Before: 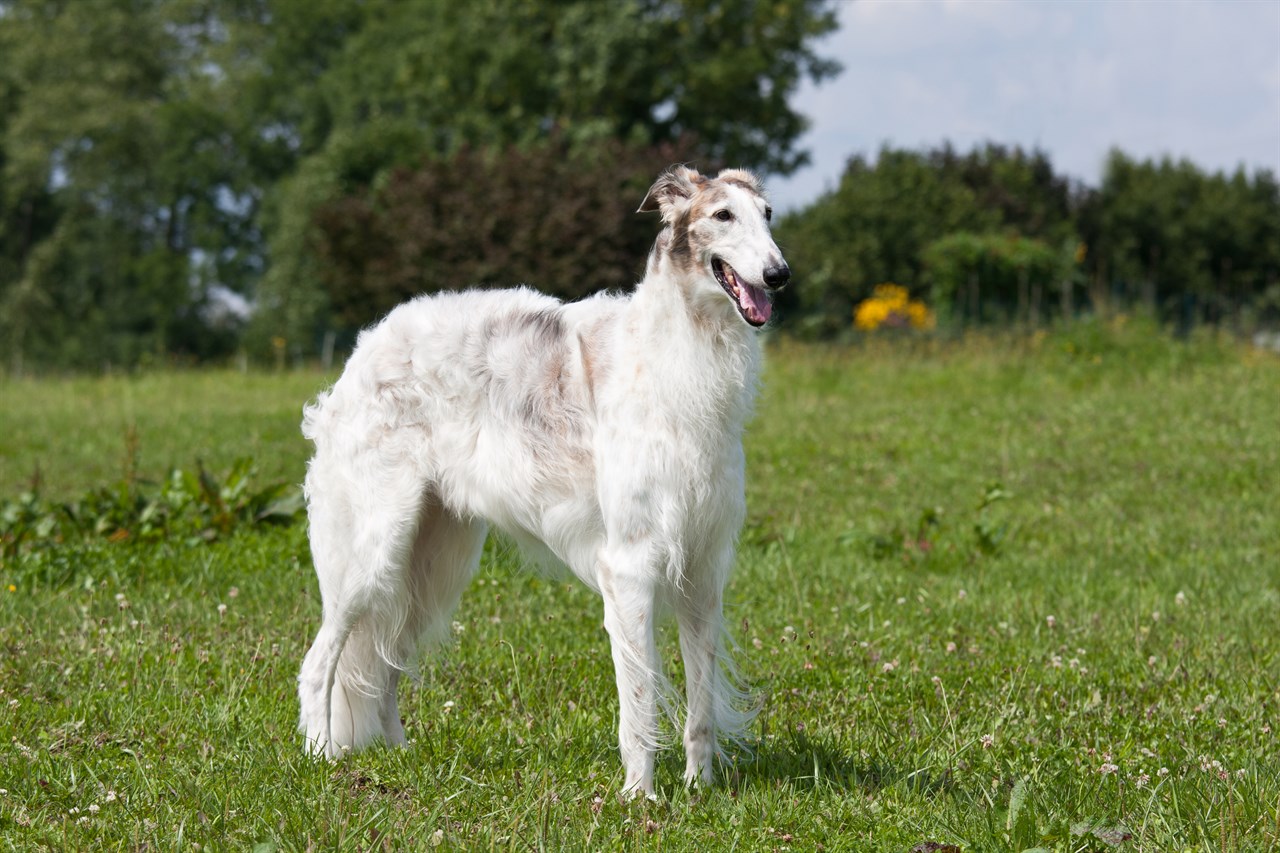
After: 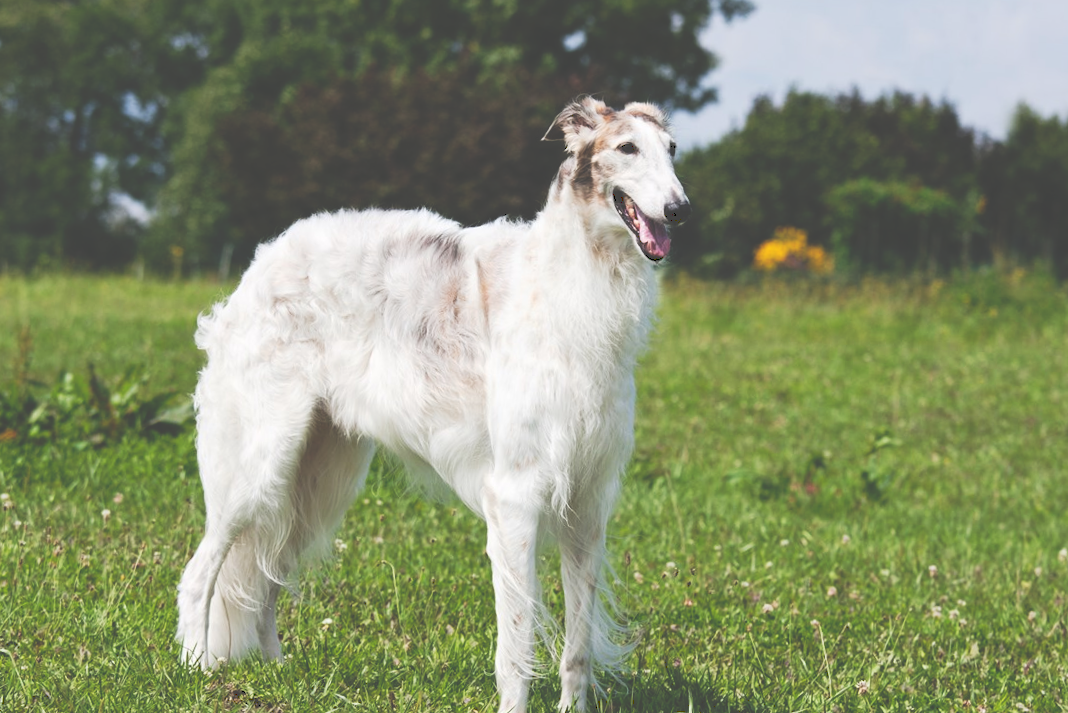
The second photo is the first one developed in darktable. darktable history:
crop and rotate: angle -3.08°, left 5.083%, top 5.193%, right 4.794%, bottom 4.534%
contrast brightness saturation: contrast 0.095, brightness 0.027, saturation 0.089
tone curve: curves: ch0 [(0, 0) (0.003, 0.273) (0.011, 0.276) (0.025, 0.276) (0.044, 0.28) (0.069, 0.283) (0.1, 0.288) (0.136, 0.293) (0.177, 0.302) (0.224, 0.321) (0.277, 0.349) (0.335, 0.393) (0.399, 0.448) (0.468, 0.51) (0.543, 0.589) (0.623, 0.677) (0.709, 0.761) (0.801, 0.839) (0.898, 0.909) (1, 1)], preserve colors none
